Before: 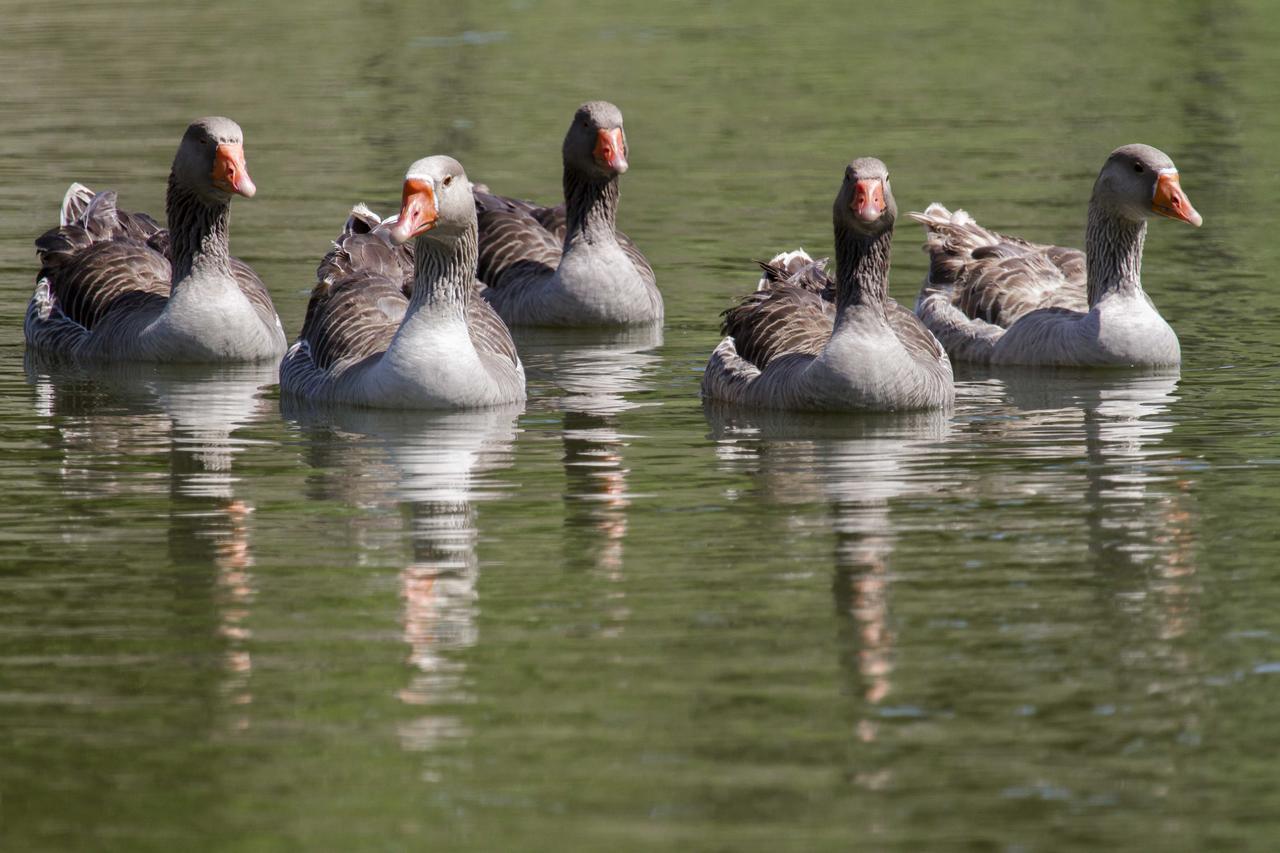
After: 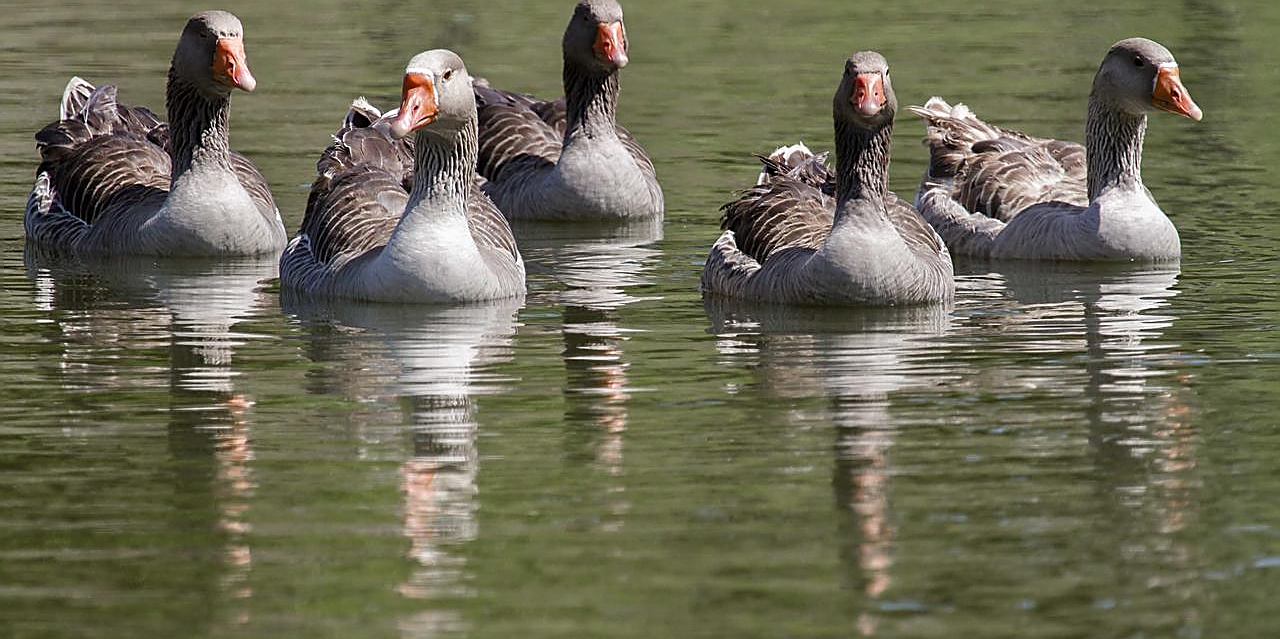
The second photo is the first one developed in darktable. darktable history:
crop and rotate: top 12.5%, bottom 12.5%
sharpen: radius 1.4, amount 1.25, threshold 0.7
